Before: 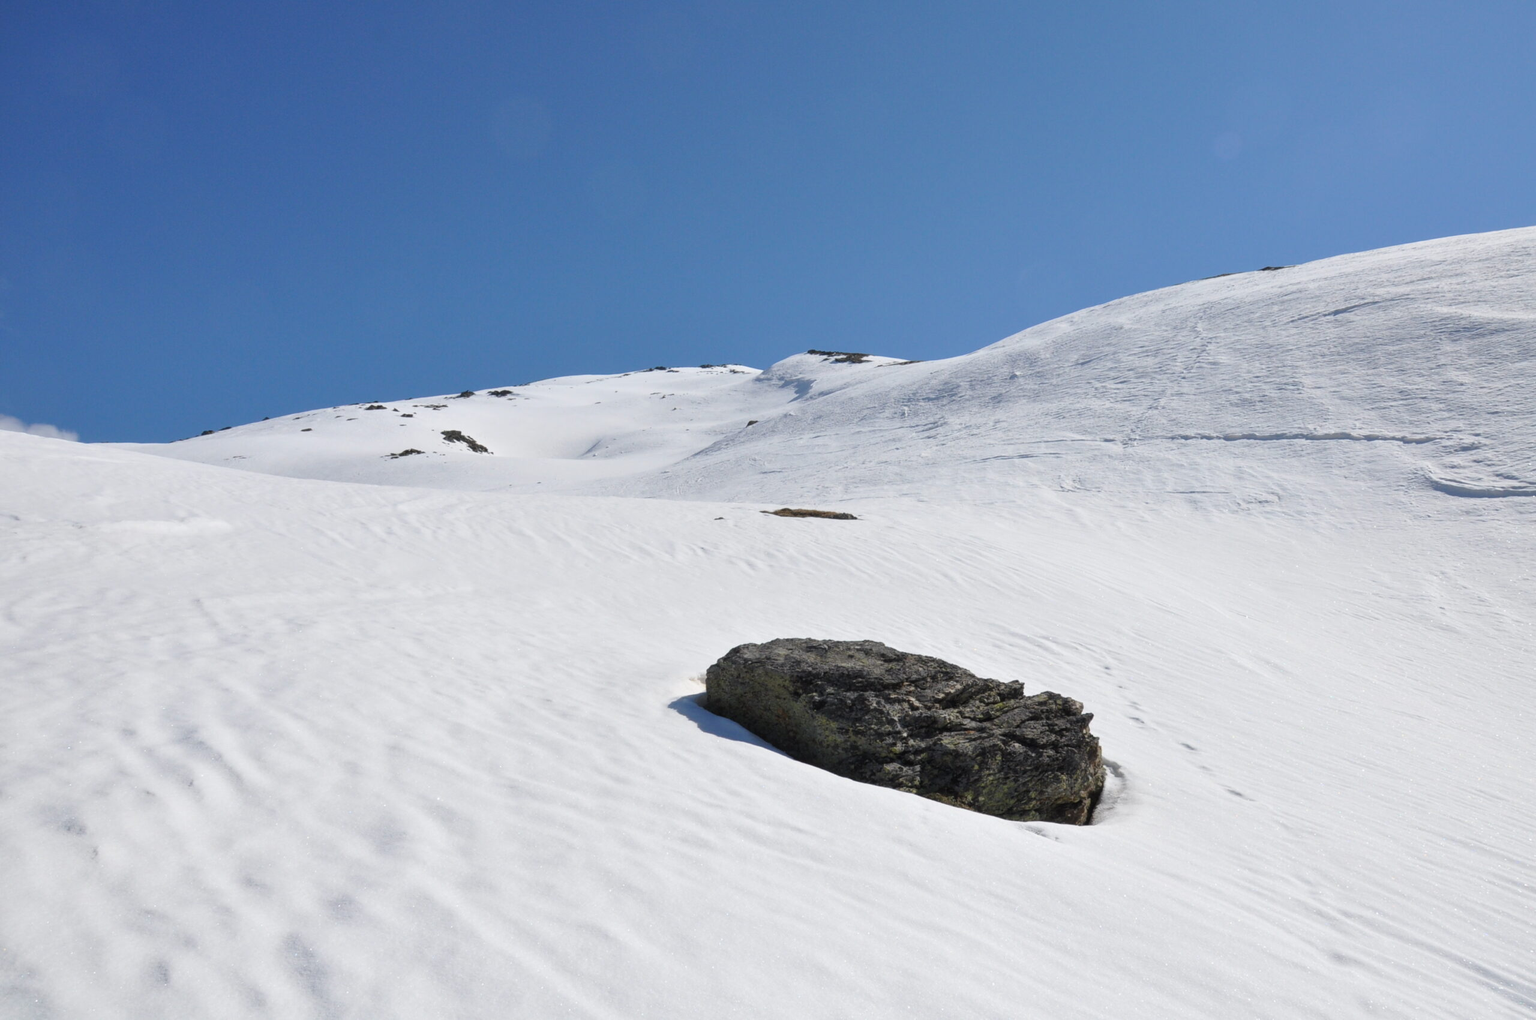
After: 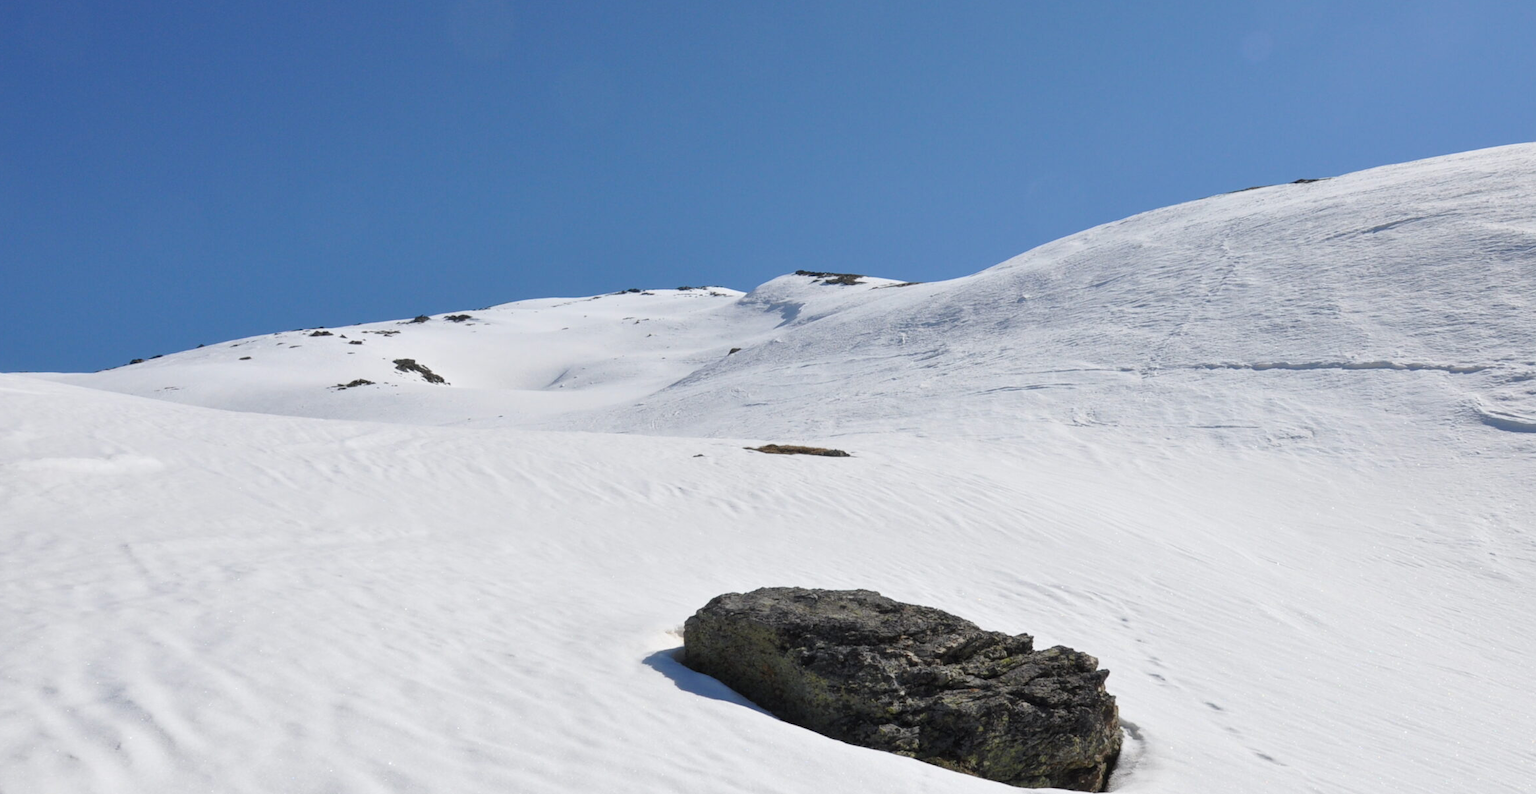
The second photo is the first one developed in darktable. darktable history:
crop: left 5.443%, top 10.217%, right 3.495%, bottom 18.894%
